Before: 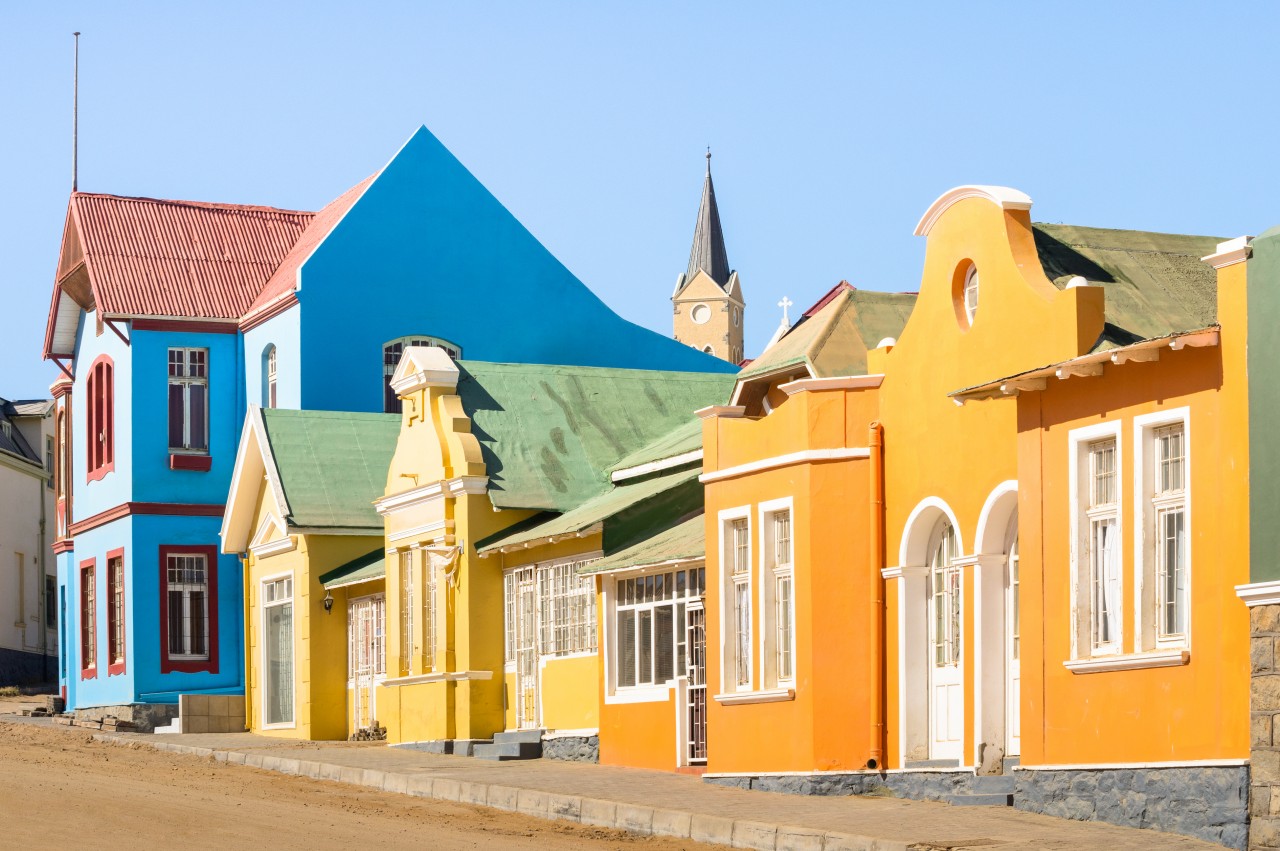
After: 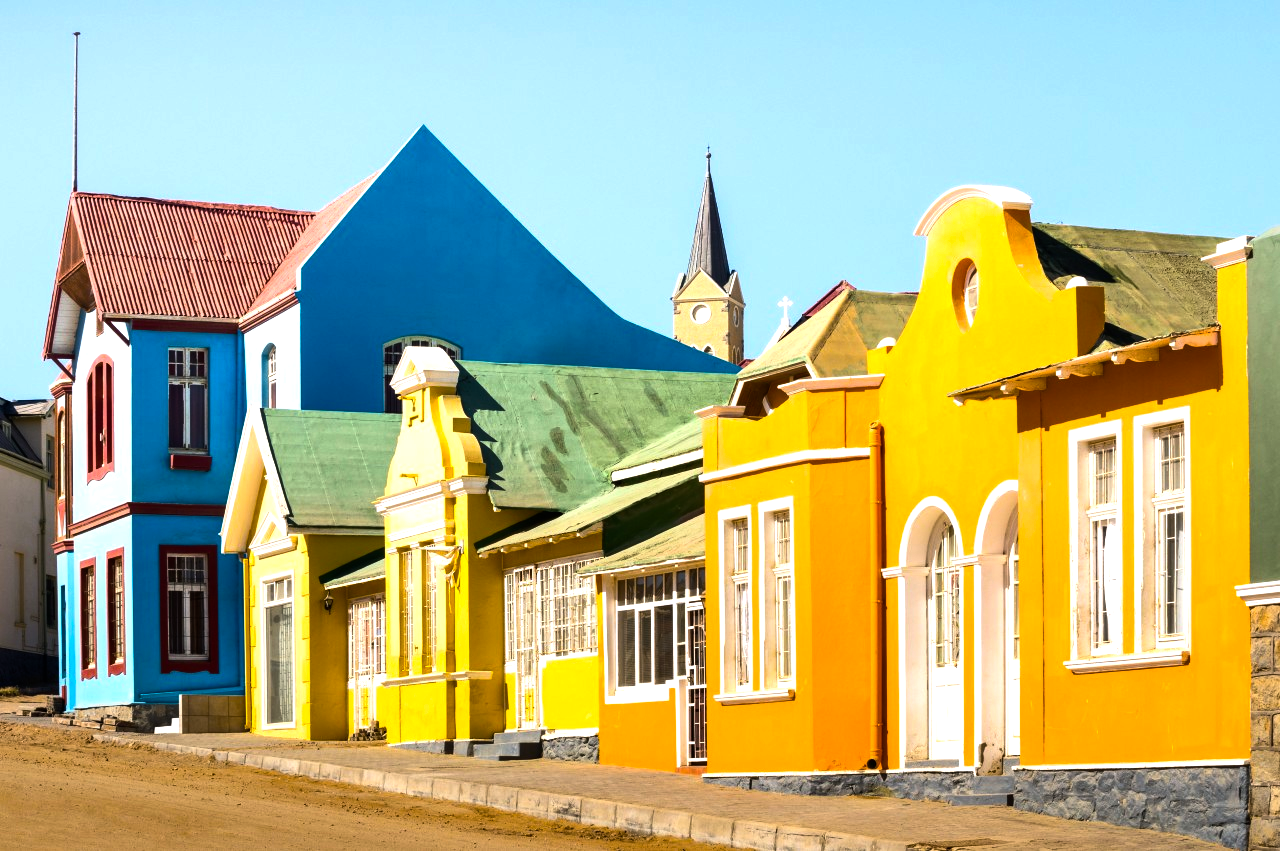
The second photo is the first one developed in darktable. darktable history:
color balance rgb: highlights gain › chroma 0.291%, highlights gain › hue 332.26°, global offset › hue 169.05°, perceptual saturation grading › global saturation 29.351%, perceptual brilliance grading › highlights 3.682%, perceptual brilliance grading › mid-tones -17.73%, perceptual brilliance grading › shadows -41.444%, global vibrance 25.045%, contrast 19.718%
